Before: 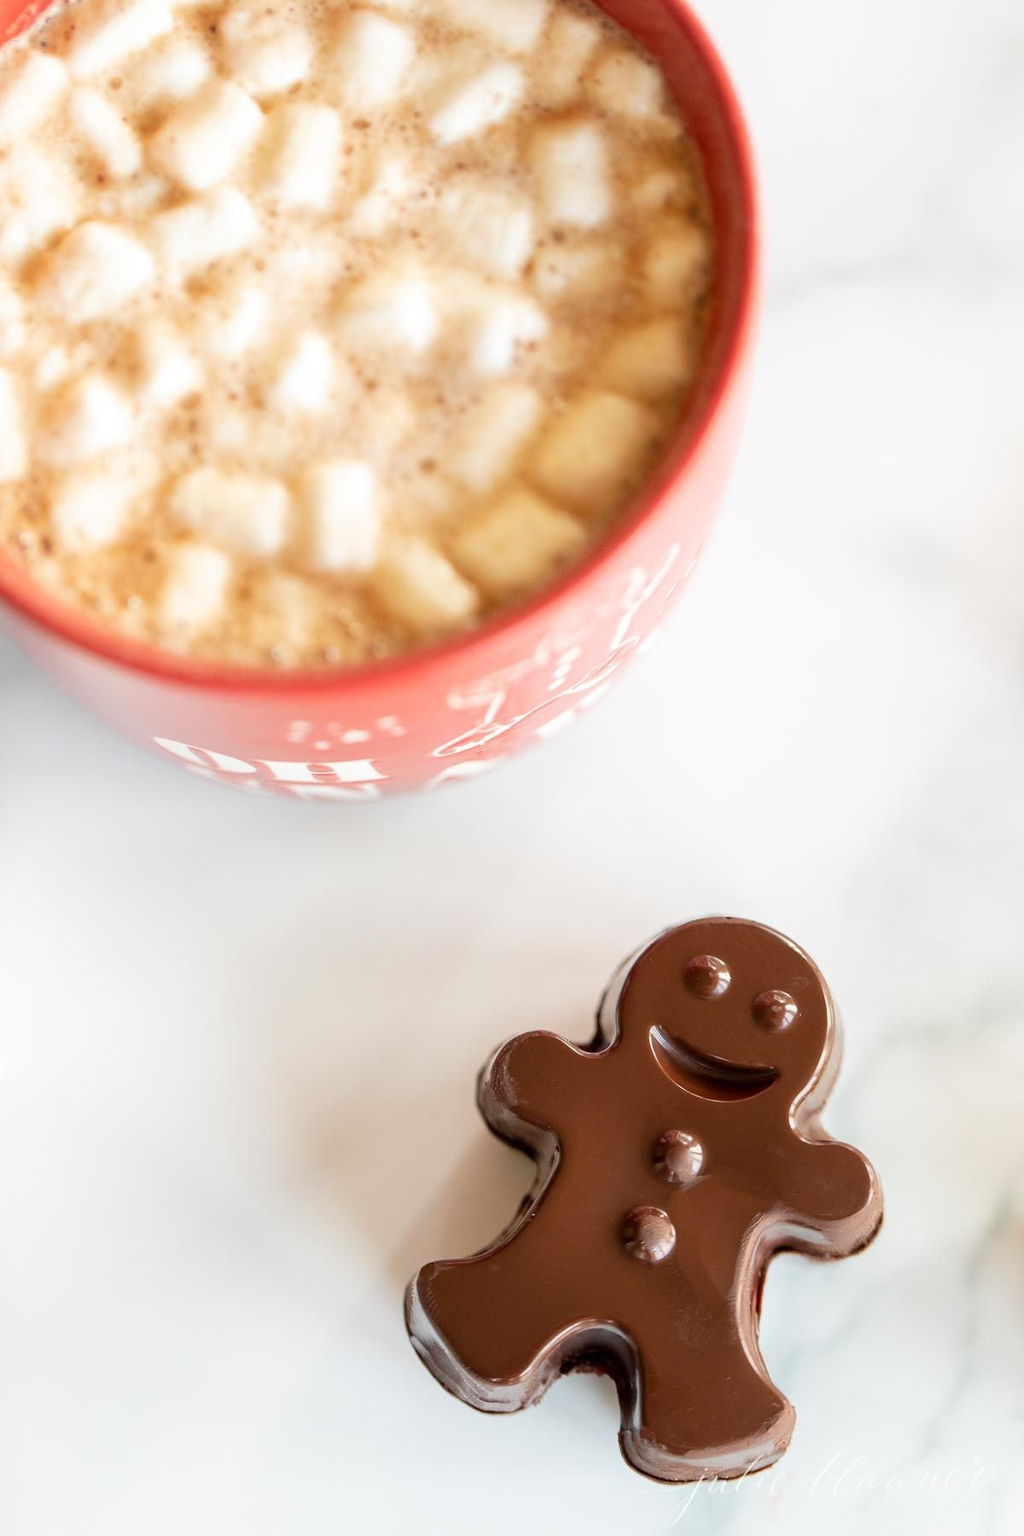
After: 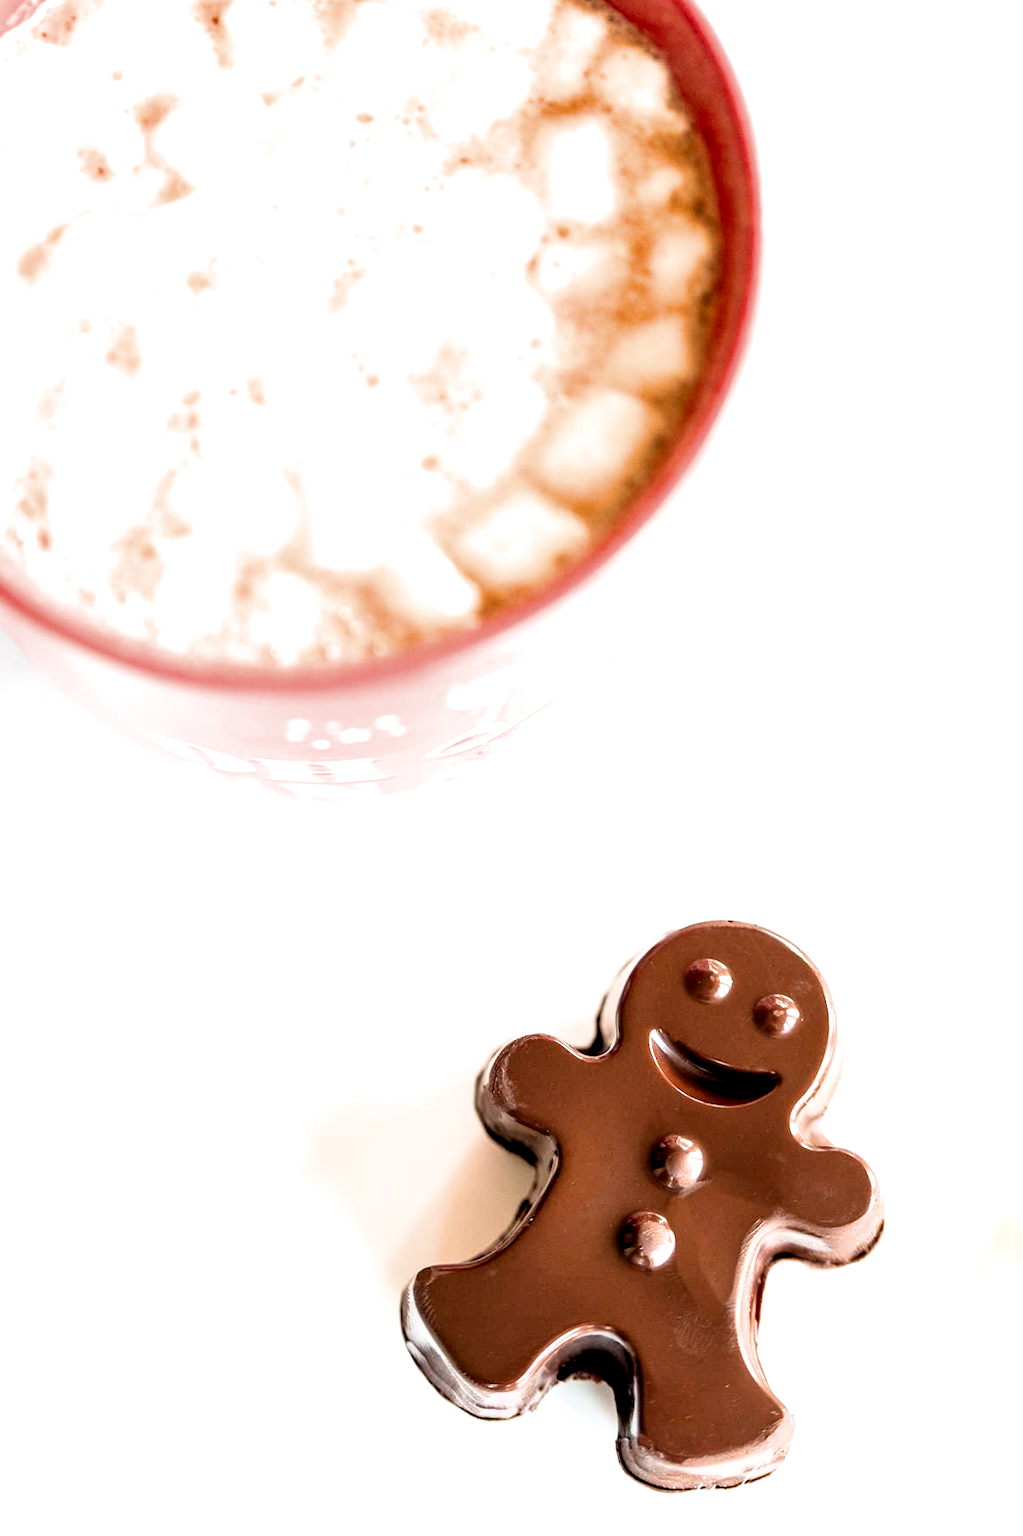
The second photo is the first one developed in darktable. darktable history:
filmic rgb: black relative exposure -4.95 EV, white relative exposure 2.84 EV, hardness 3.72
local contrast: detail 135%, midtone range 0.743
exposure: exposure 1.145 EV, compensate highlight preservation false
crop and rotate: angle -0.363°
